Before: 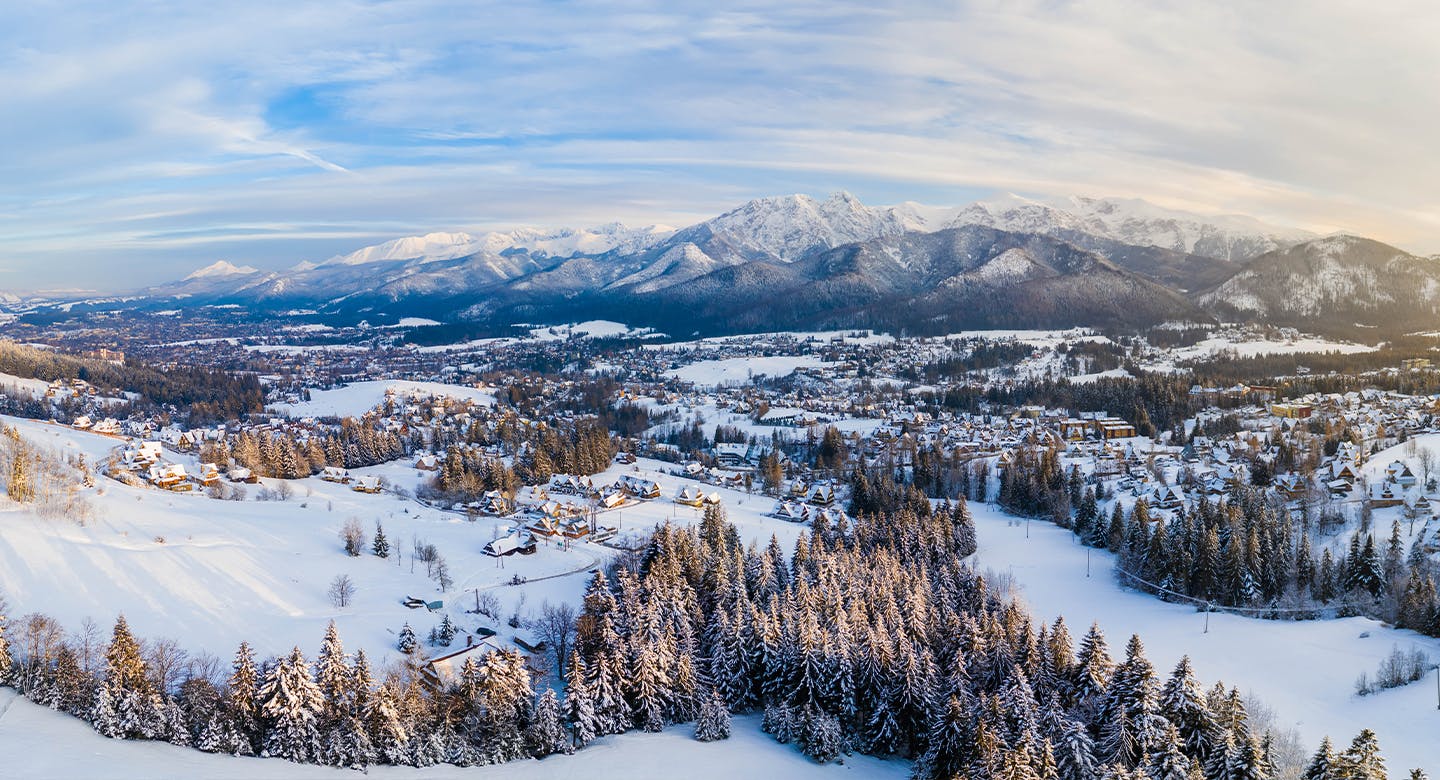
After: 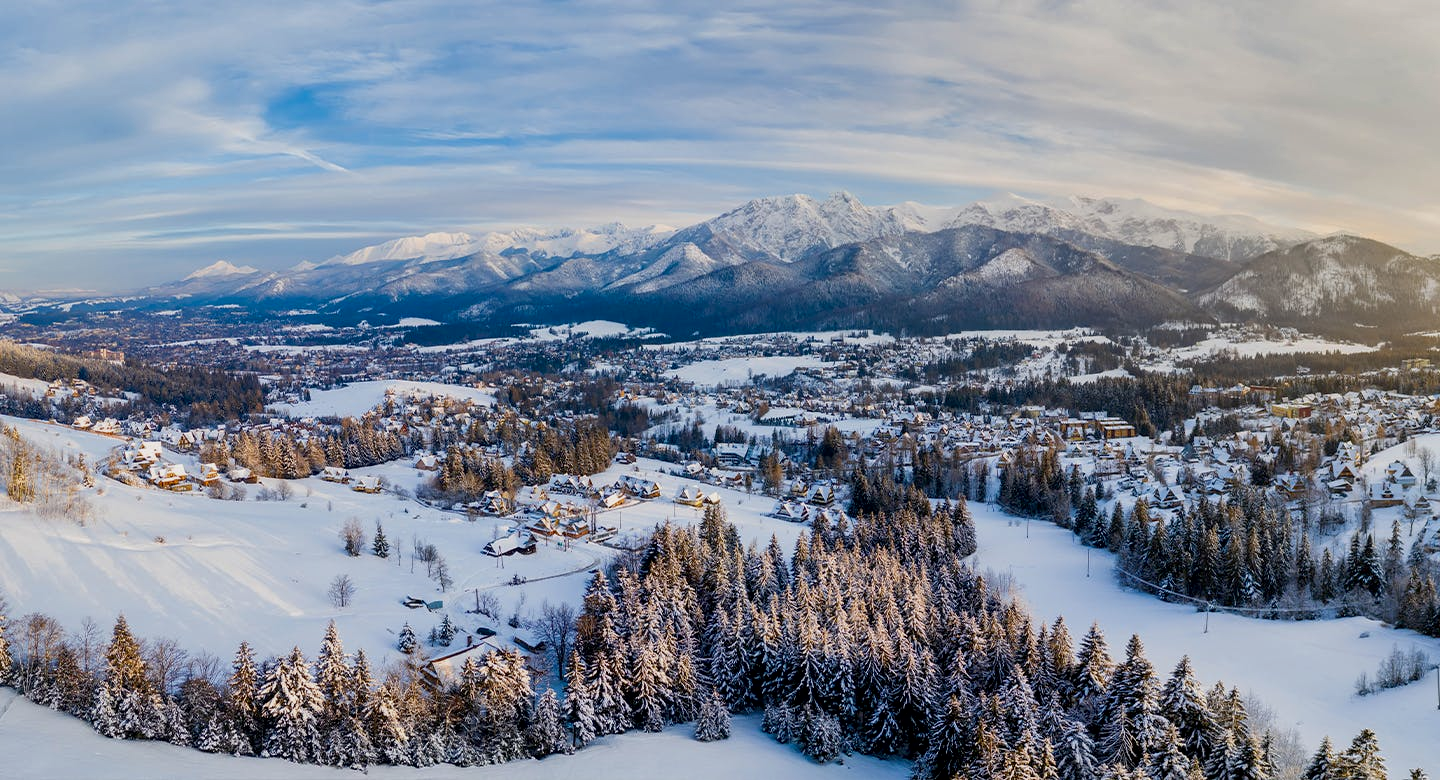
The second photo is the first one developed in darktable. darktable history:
exposure: black level correction 0.006, exposure -0.226 EV, compensate highlight preservation false
shadows and highlights: low approximation 0.01, soften with gaussian
